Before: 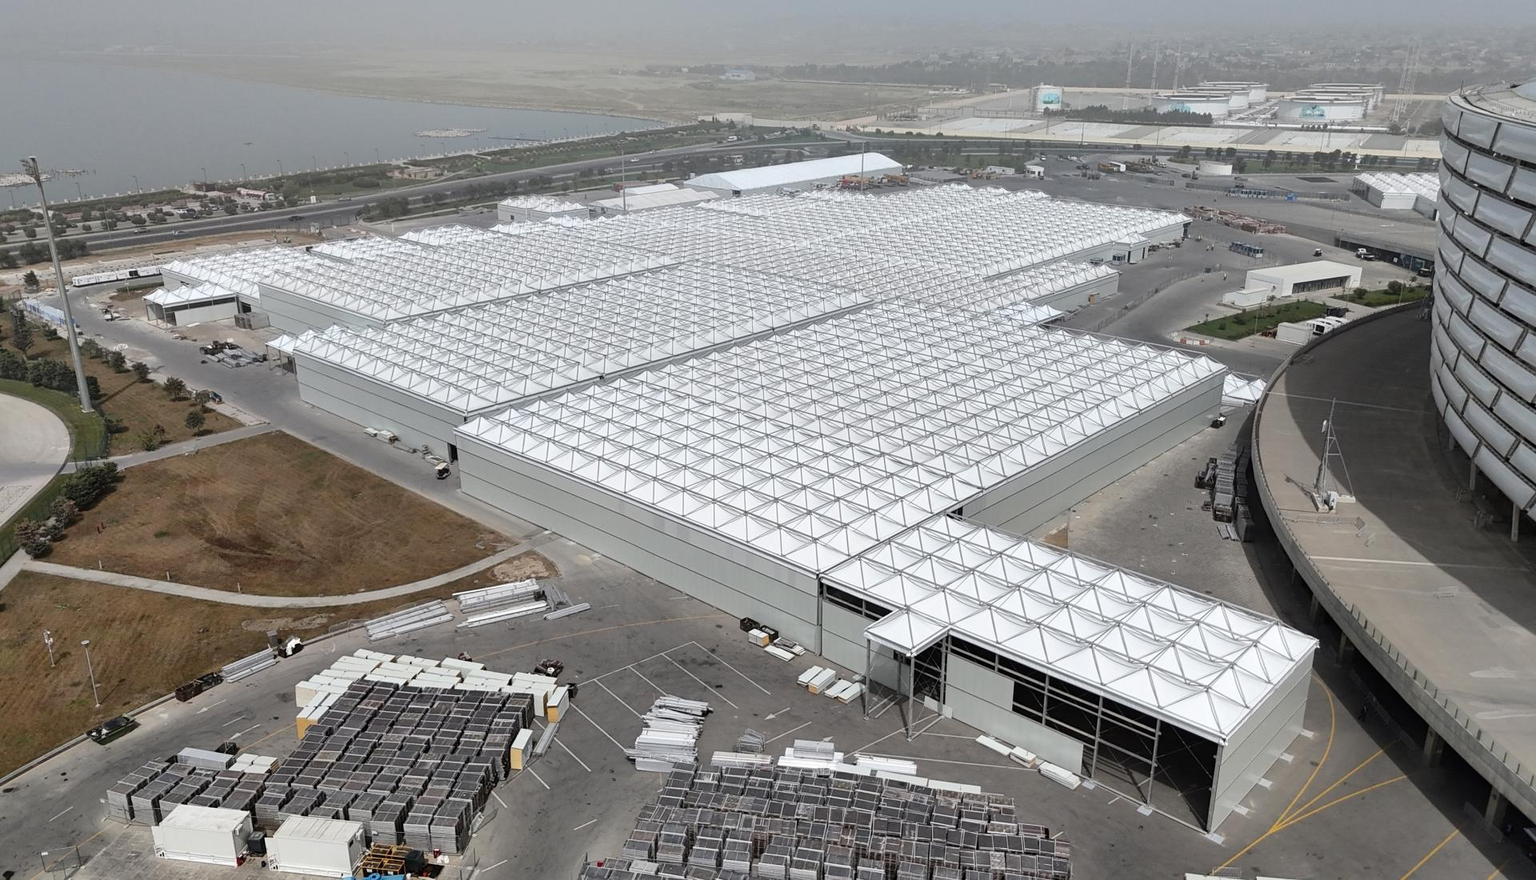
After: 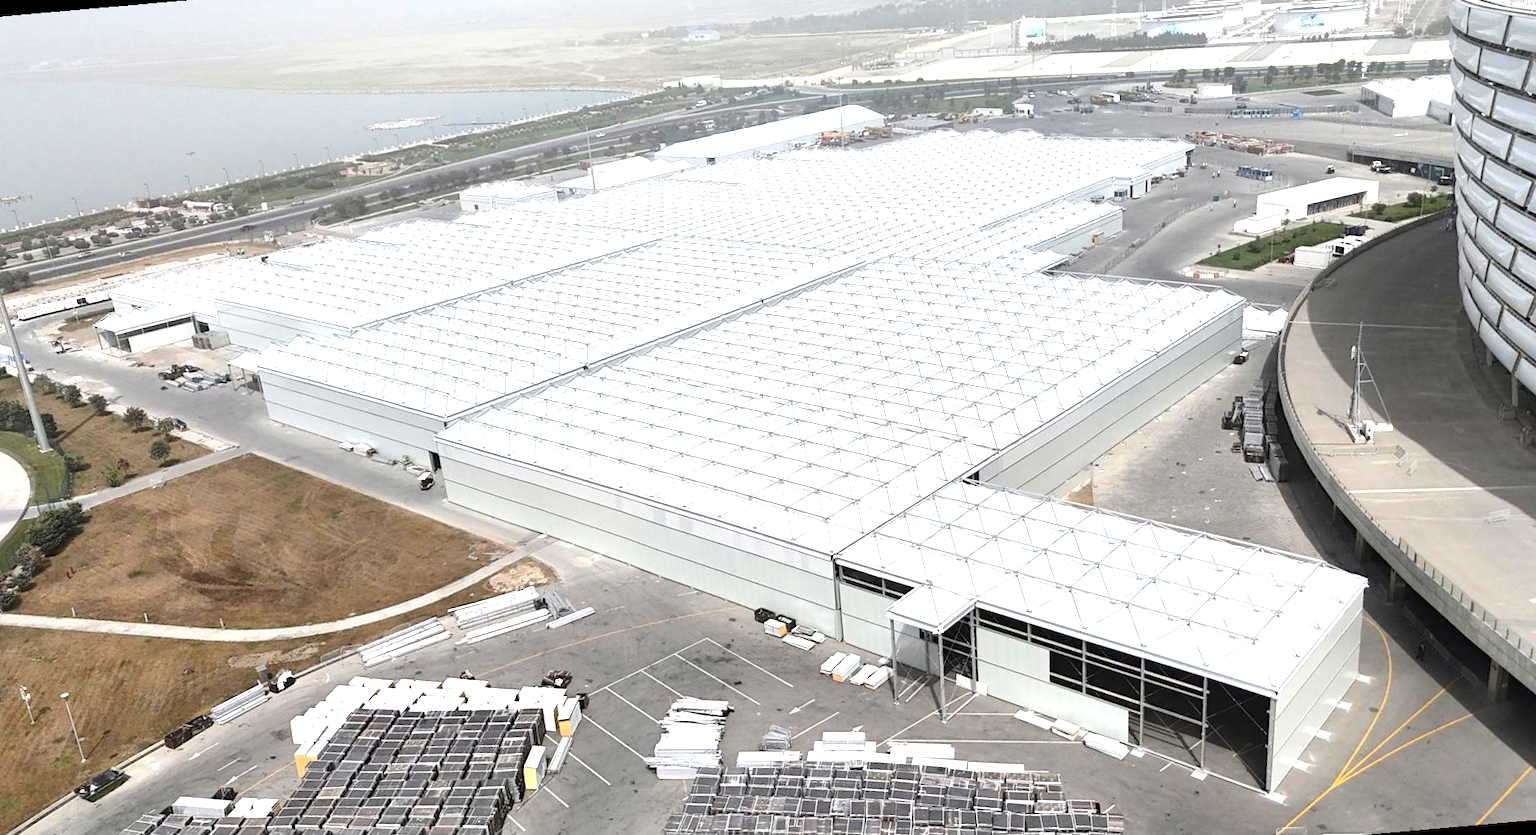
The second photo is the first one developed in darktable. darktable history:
rotate and perspective: rotation -5°, crop left 0.05, crop right 0.952, crop top 0.11, crop bottom 0.89
exposure: black level correction 0, exposure 1.2 EV, compensate highlight preservation false
